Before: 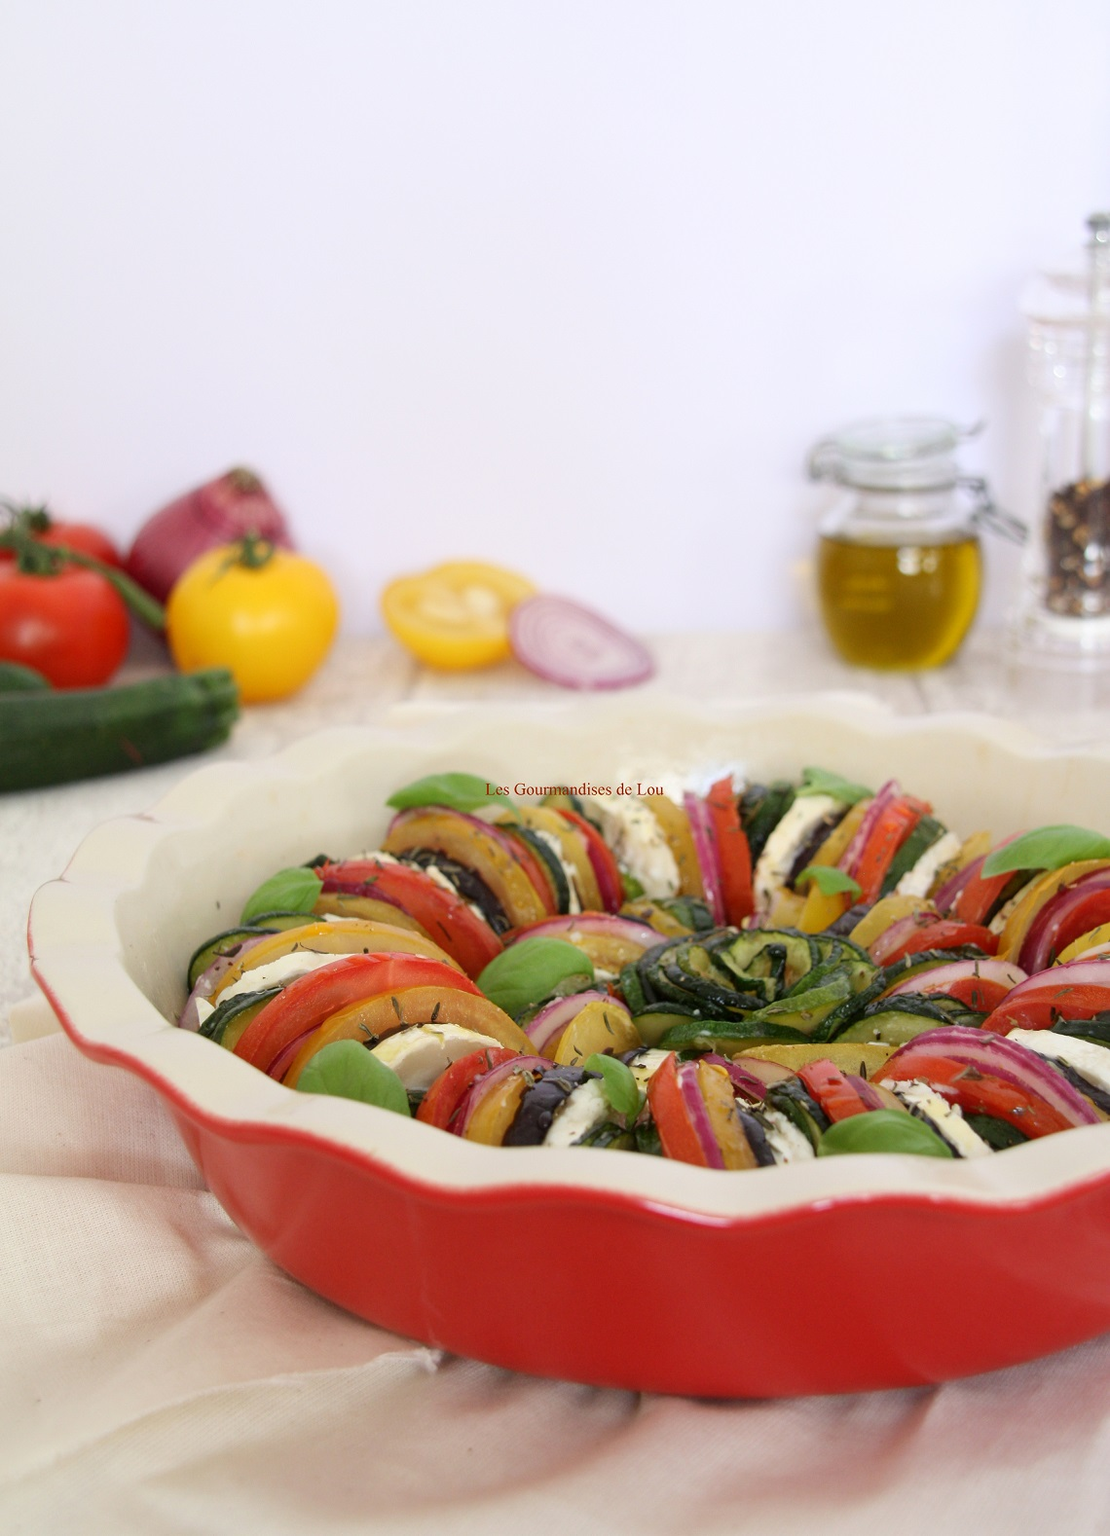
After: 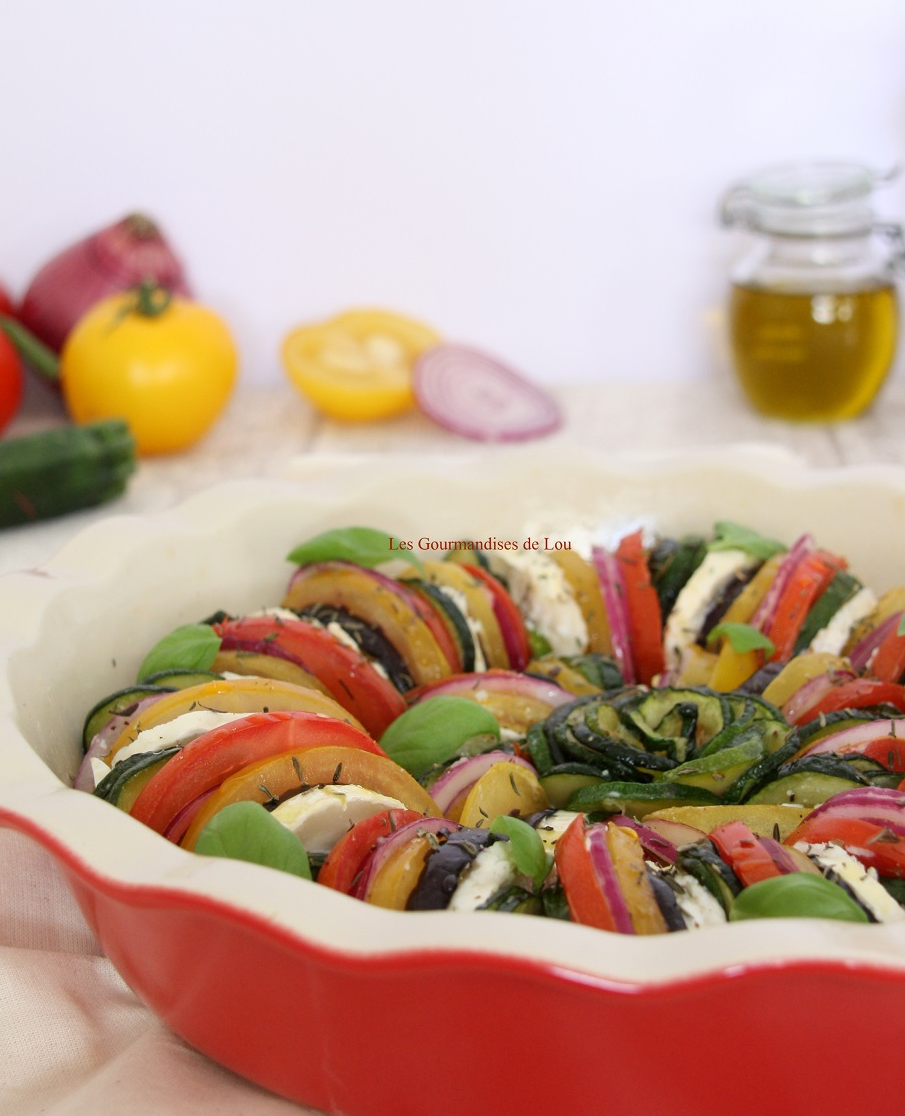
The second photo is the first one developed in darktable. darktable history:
exposure: exposure 0 EV, compensate highlight preservation false
crop: left 9.712%, top 16.928%, right 10.845%, bottom 12.332%
